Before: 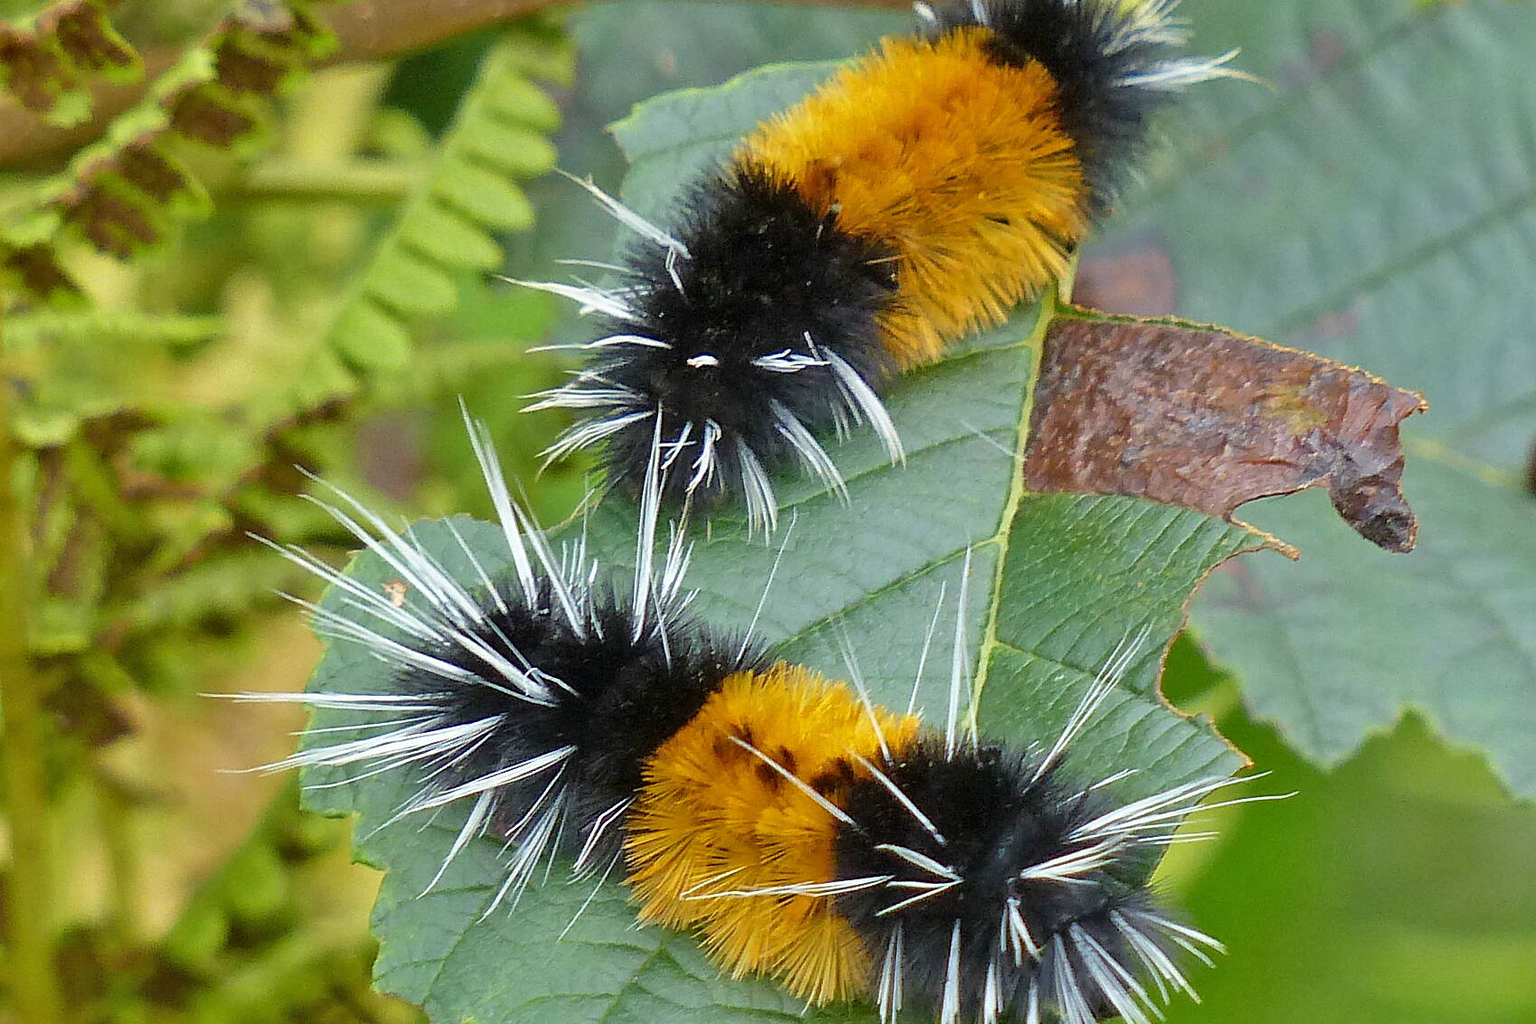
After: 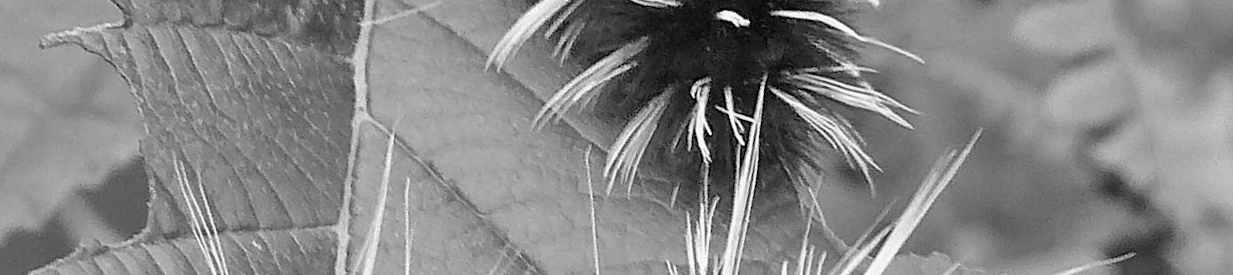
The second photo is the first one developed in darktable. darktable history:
monochrome: size 1
crop and rotate: angle 16.12°, top 30.835%, bottom 35.653%
white balance: red 0.924, blue 1.095
